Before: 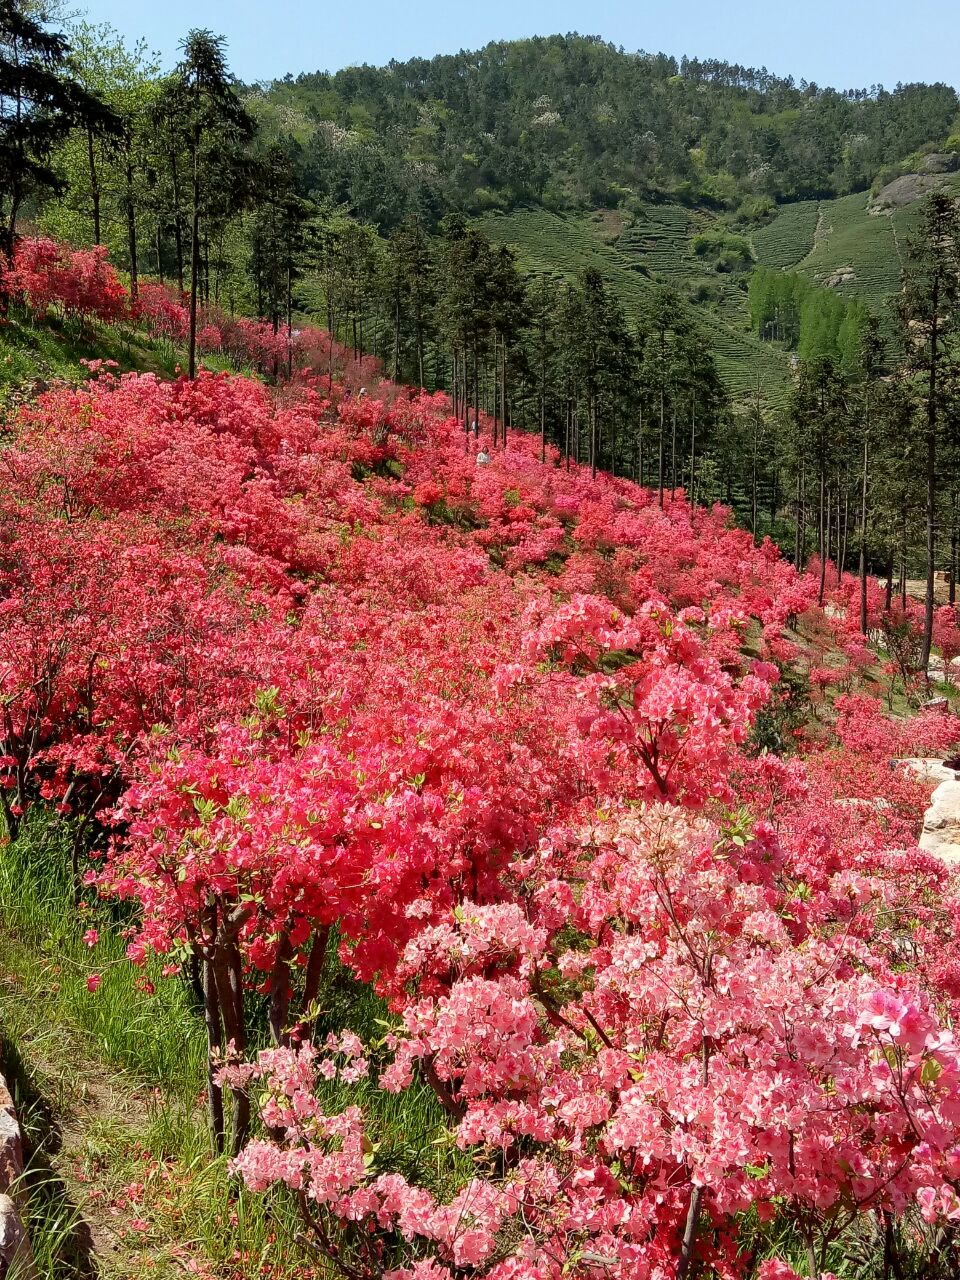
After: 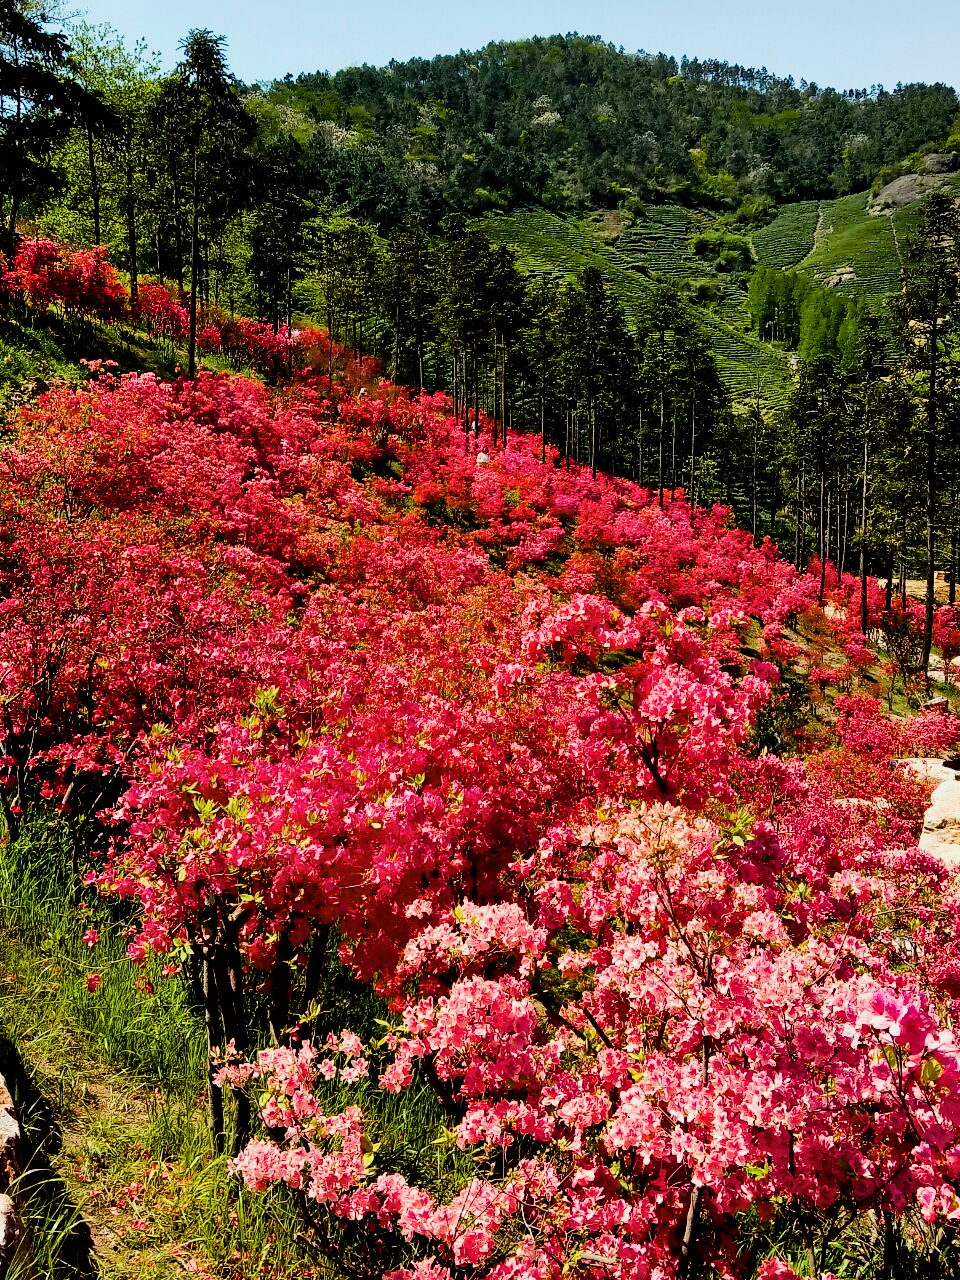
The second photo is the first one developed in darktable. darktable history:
shadows and highlights: low approximation 0.01, soften with gaussian
filmic rgb: black relative exposure -5.04 EV, white relative exposure 3.54 EV, hardness 3.19, contrast 1.486, highlights saturation mix -49.51%
color balance rgb: highlights gain › luminance 6.315%, highlights gain › chroma 2.612%, highlights gain › hue 90.08°, linear chroma grading › global chroma 41.982%, perceptual saturation grading › global saturation 20%, perceptual saturation grading › highlights -24.838%, perceptual saturation grading › shadows 24.528%, saturation formula JzAzBz (2021)
